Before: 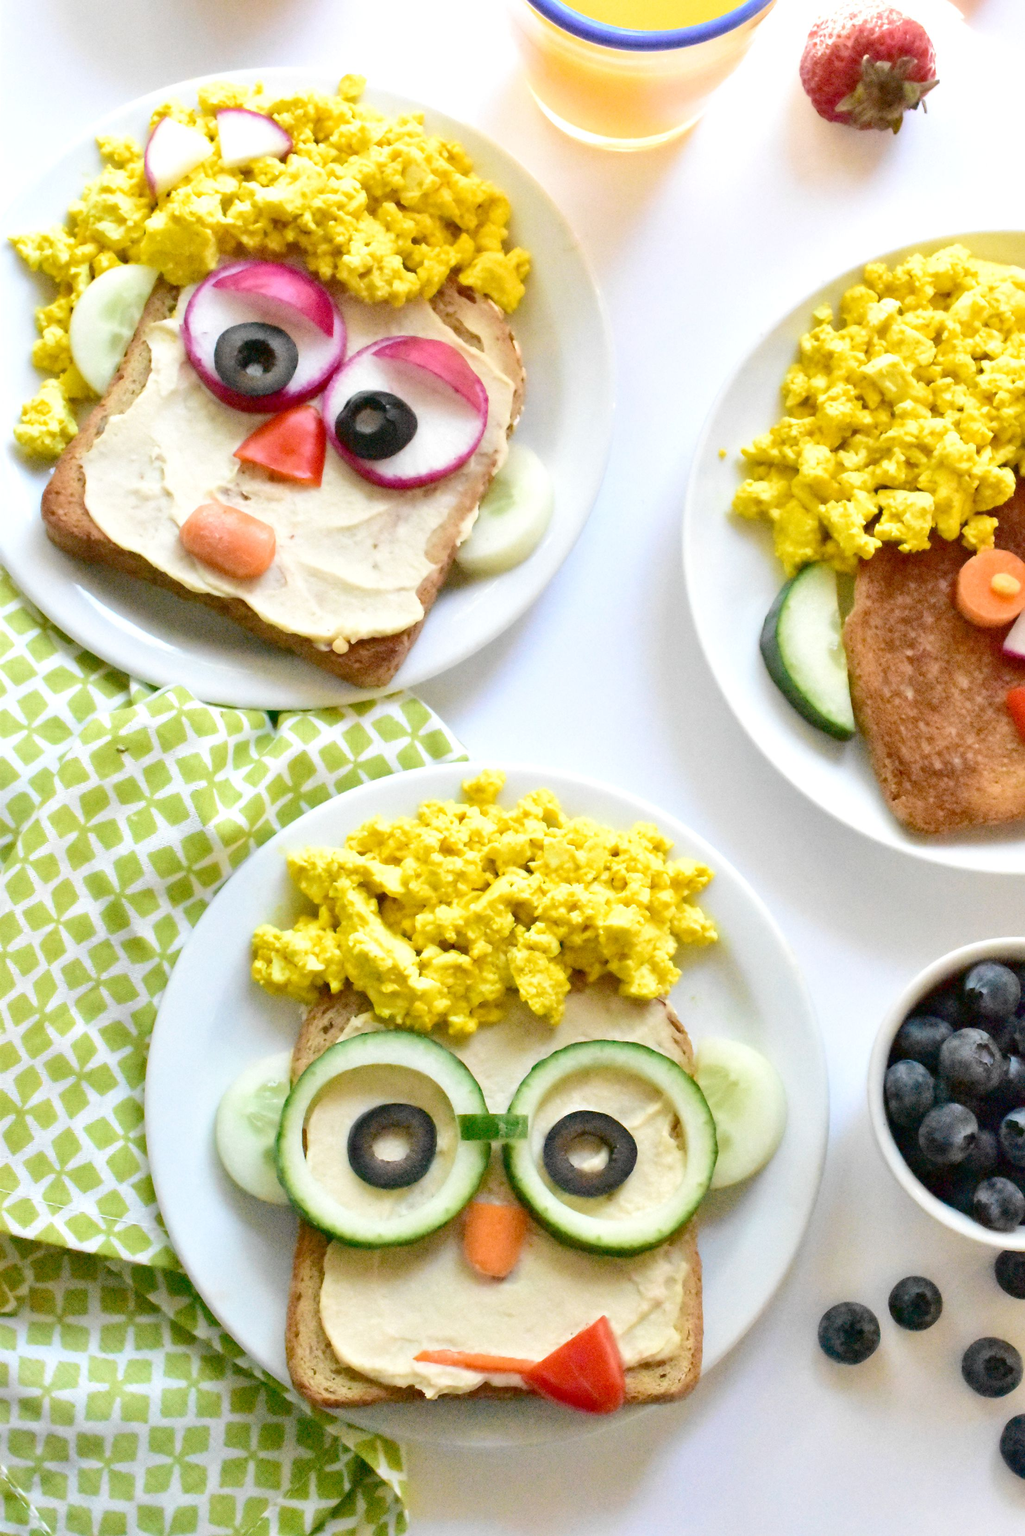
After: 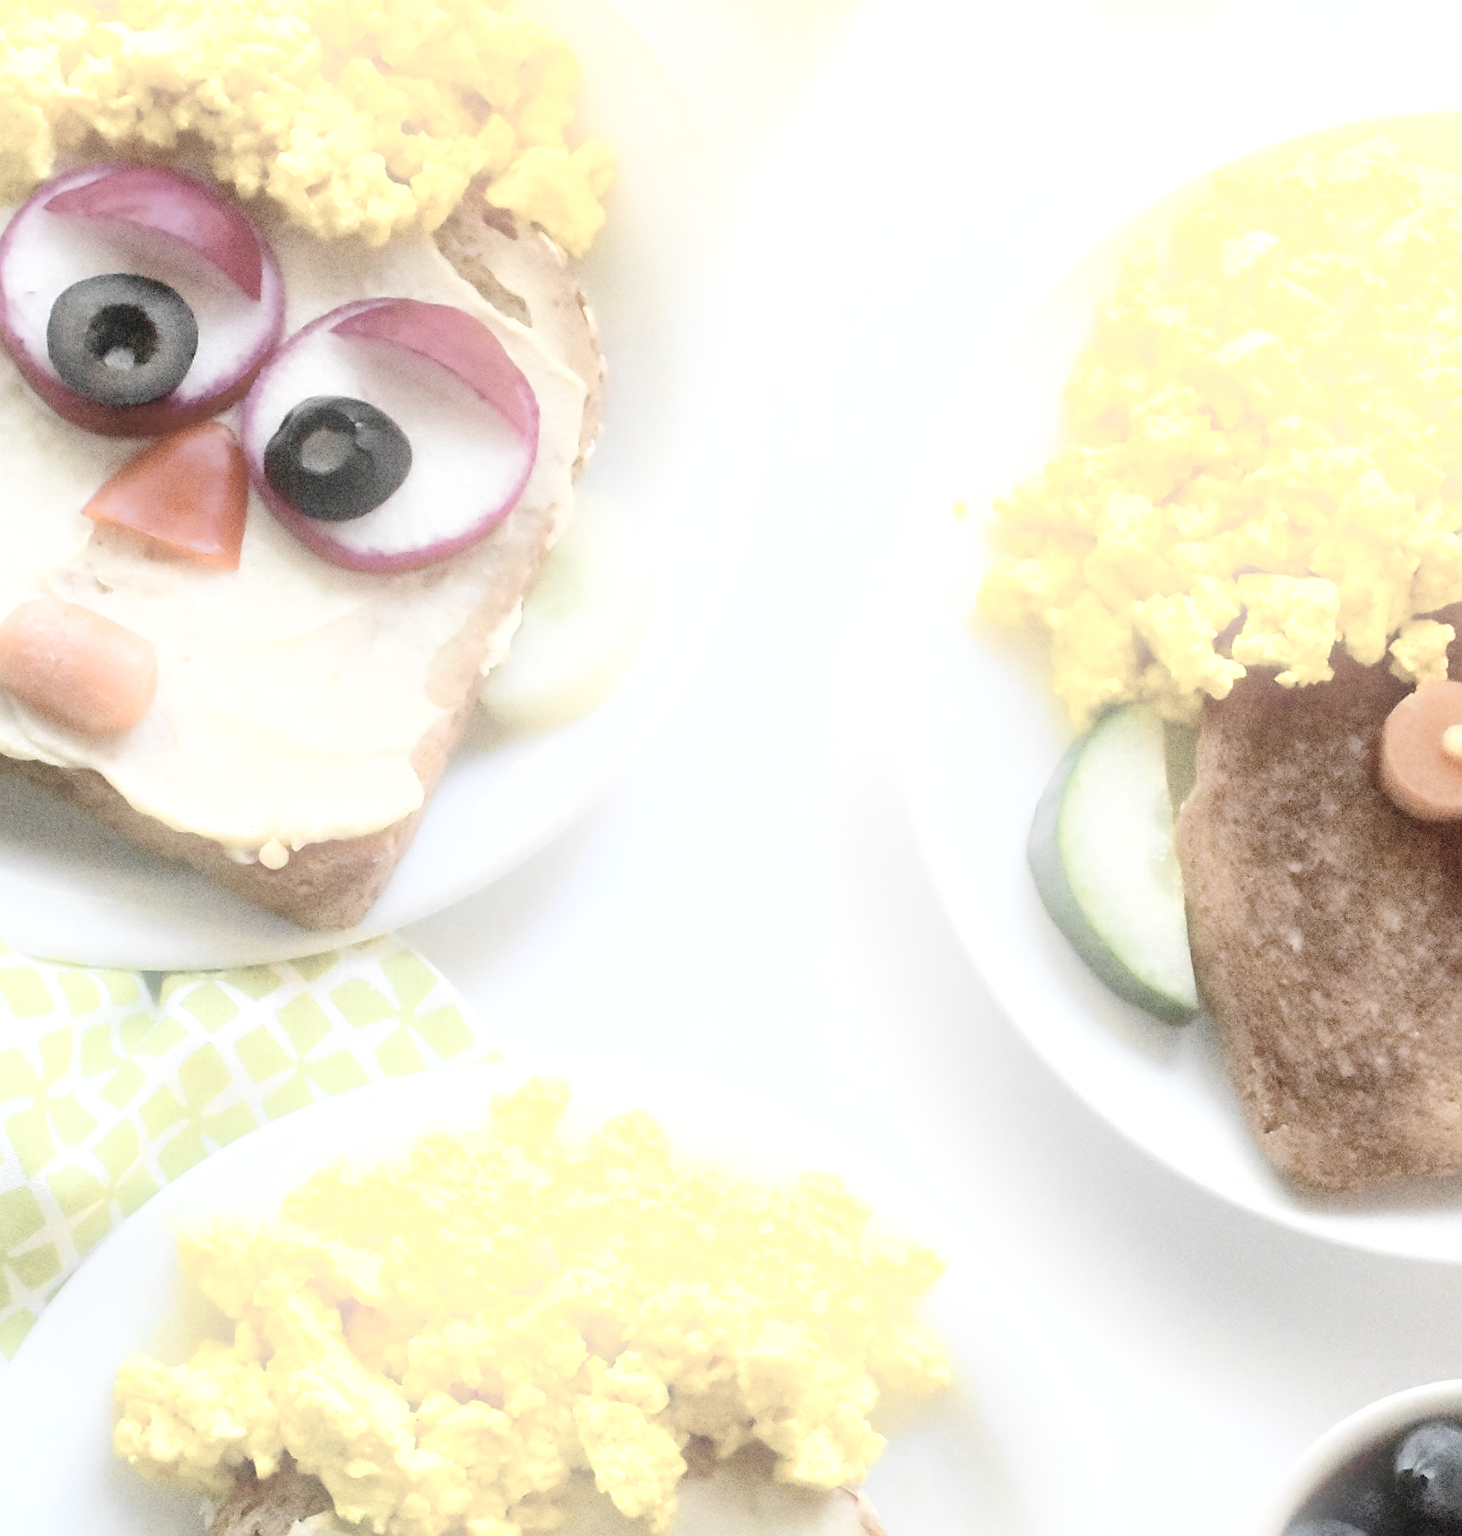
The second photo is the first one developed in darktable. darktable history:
crop: left 18.38%, top 11.092%, right 2.134%, bottom 33.217%
contrast brightness saturation: contrast 0.03, brightness 0.06, saturation 0.13
bloom: size 16%, threshold 98%, strength 20%
color correction: saturation 0.3
sharpen: on, module defaults
color zones: curves: ch0 [(0.004, 0.305) (0.261, 0.623) (0.389, 0.399) (0.708, 0.571) (0.947, 0.34)]; ch1 [(0.025, 0.645) (0.229, 0.584) (0.326, 0.551) (0.484, 0.262) (0.757, 0.643)]
